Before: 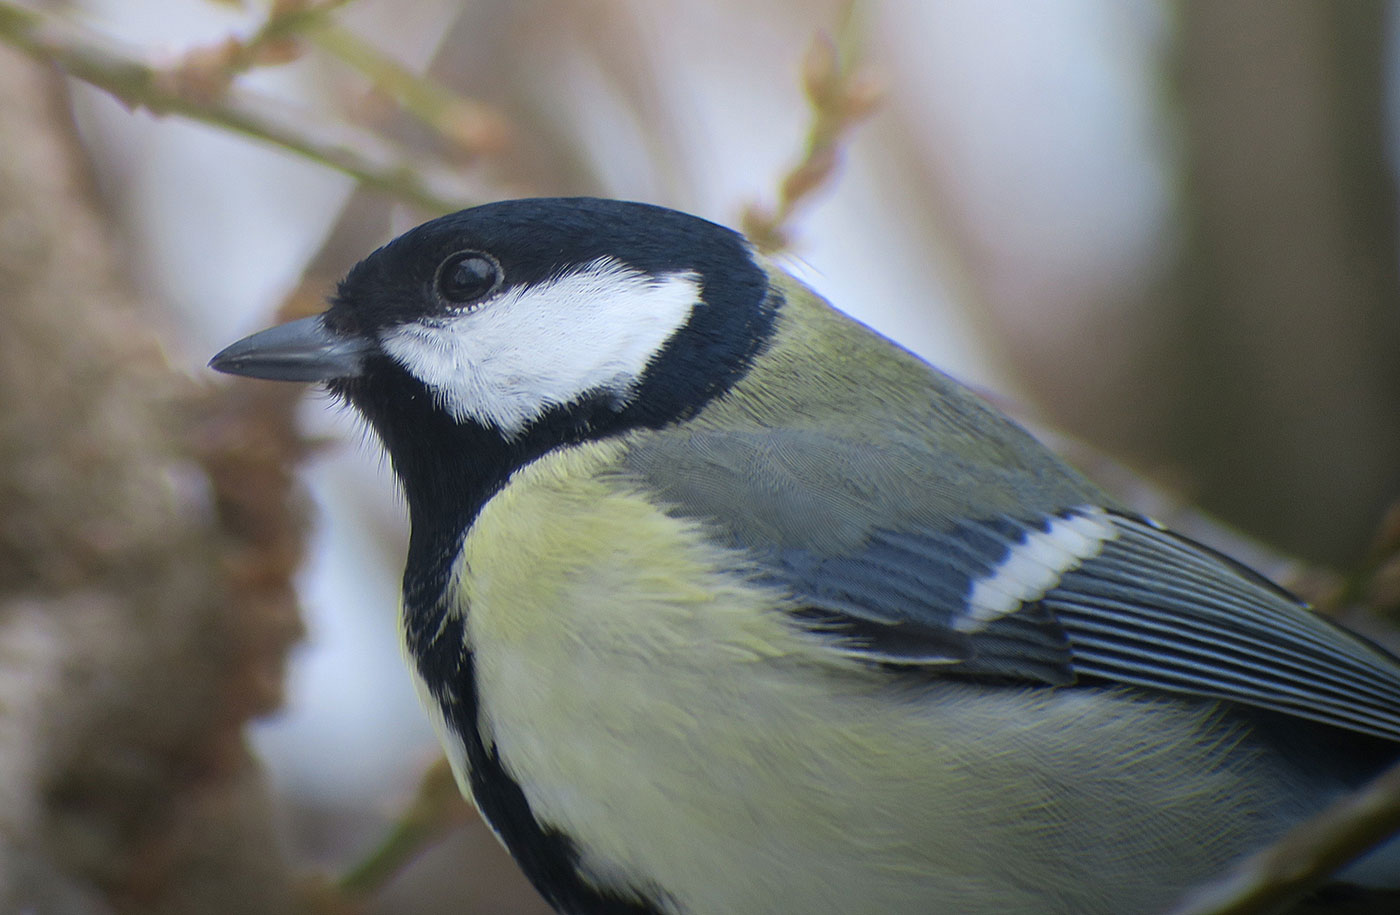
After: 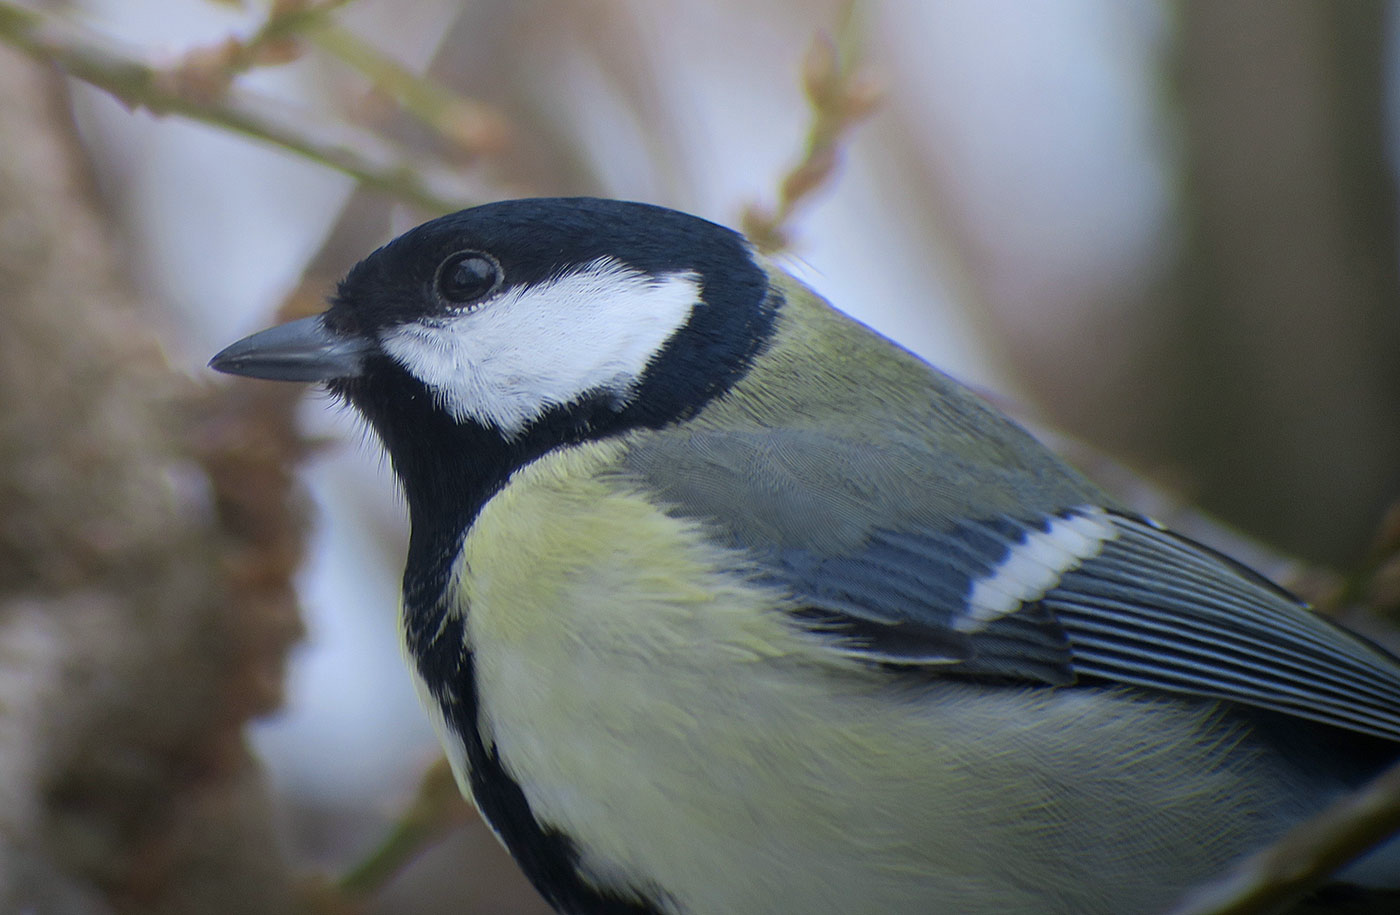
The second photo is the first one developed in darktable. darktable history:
exposure: black level correction 0.001, exposure -0.2 EV, compensate highlight preservation false
white balance: red 0.983, blue 1.036
